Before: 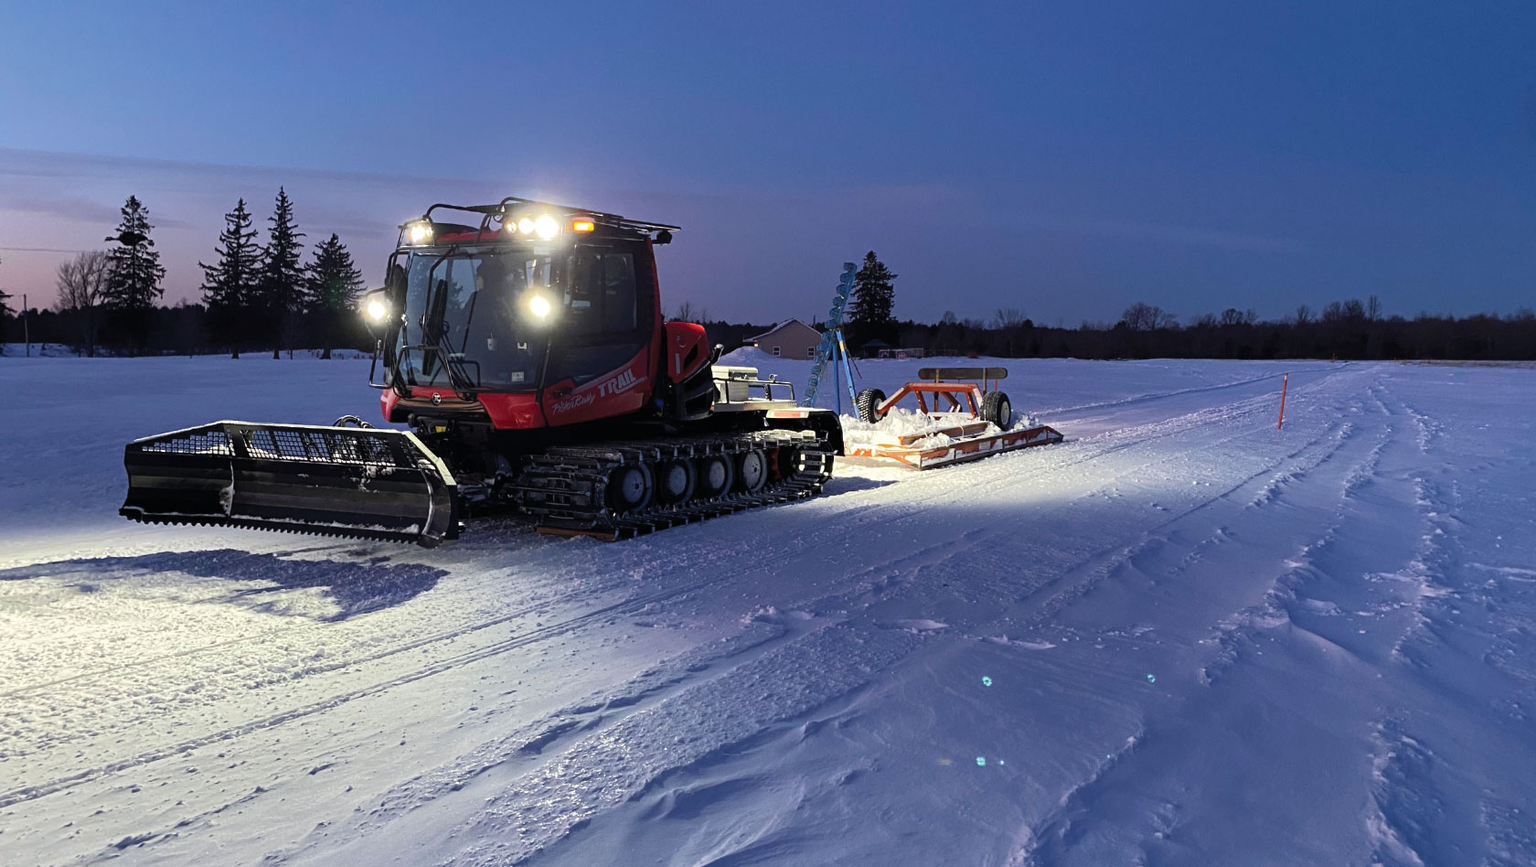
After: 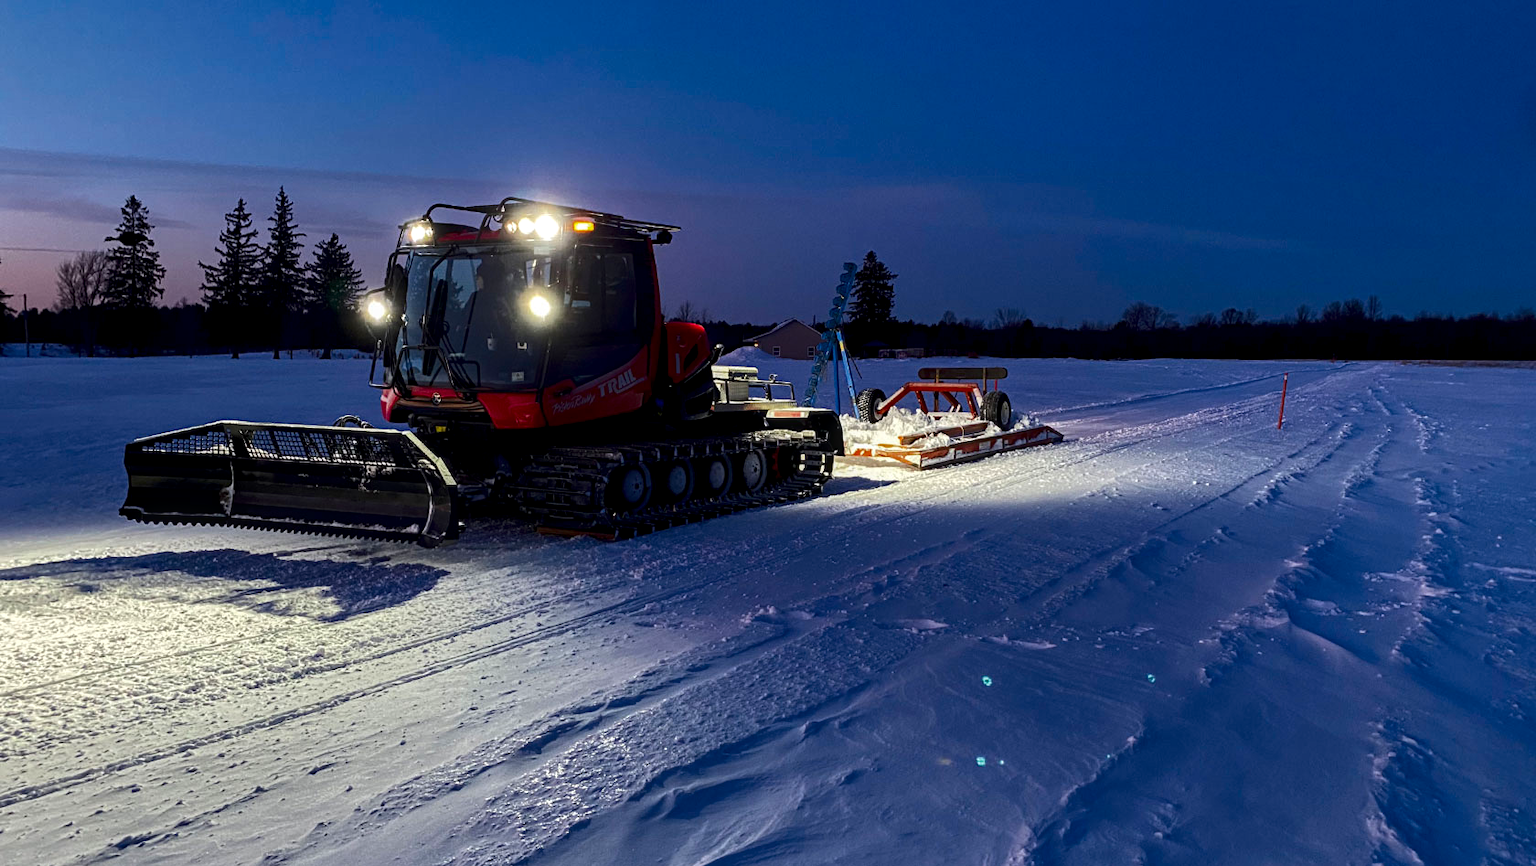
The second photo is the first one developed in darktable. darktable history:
local contrast: detail 130%
contrast brightness saturation: brightness -0.25, saturation 0.2
